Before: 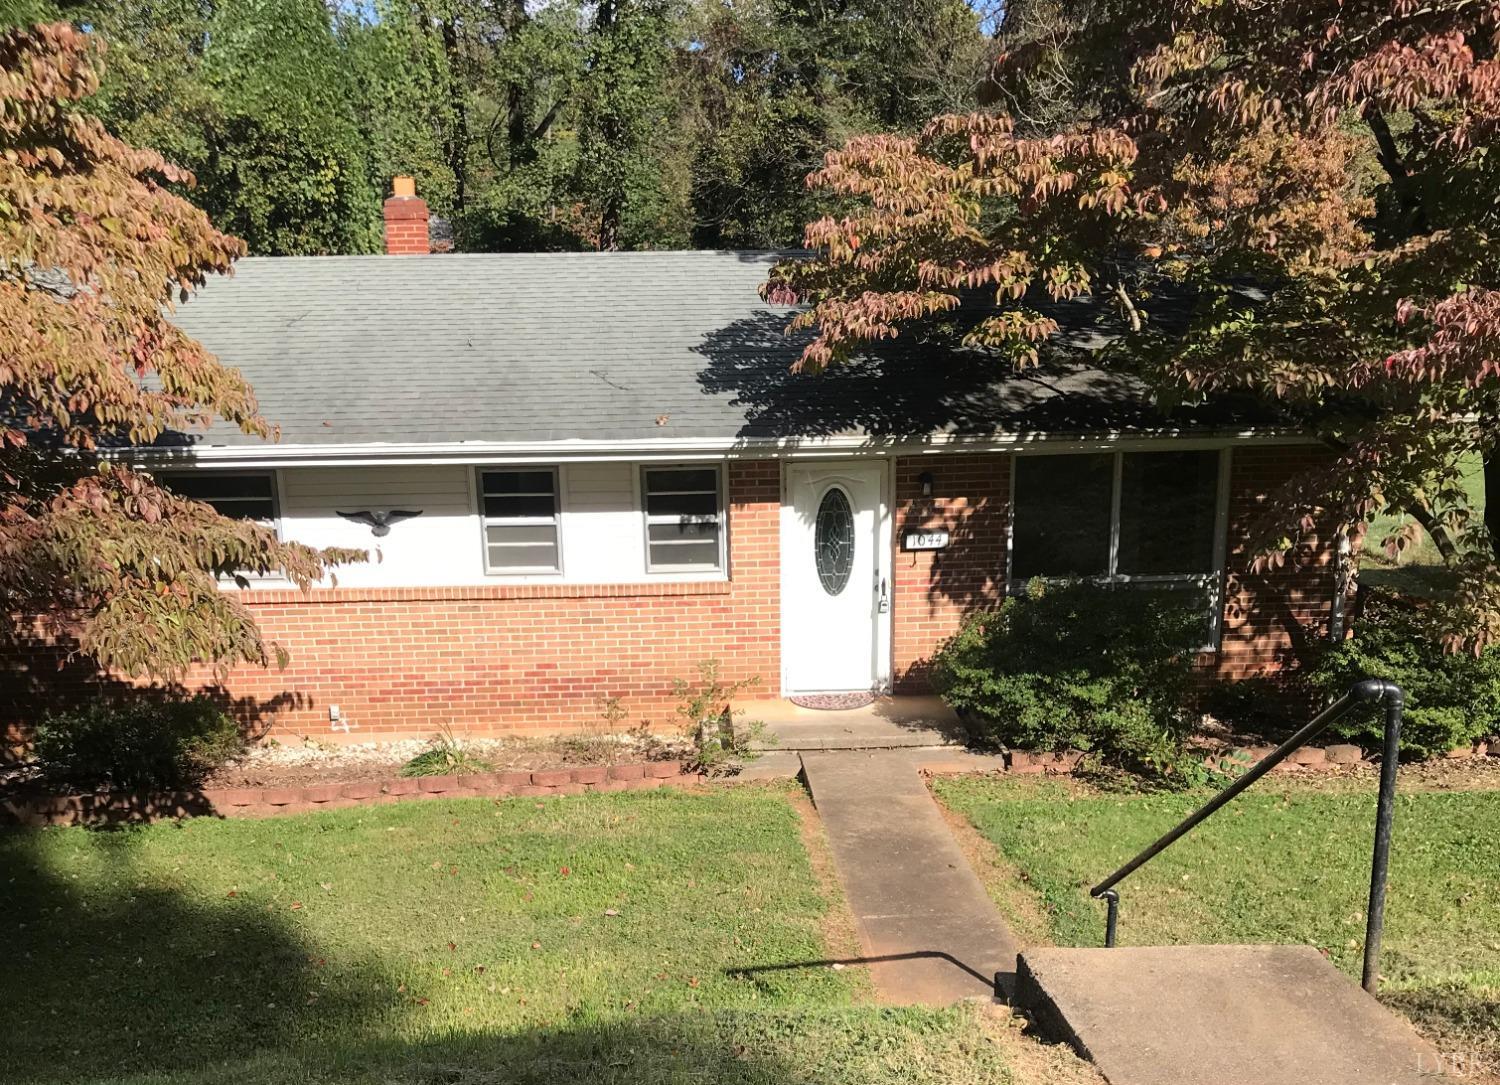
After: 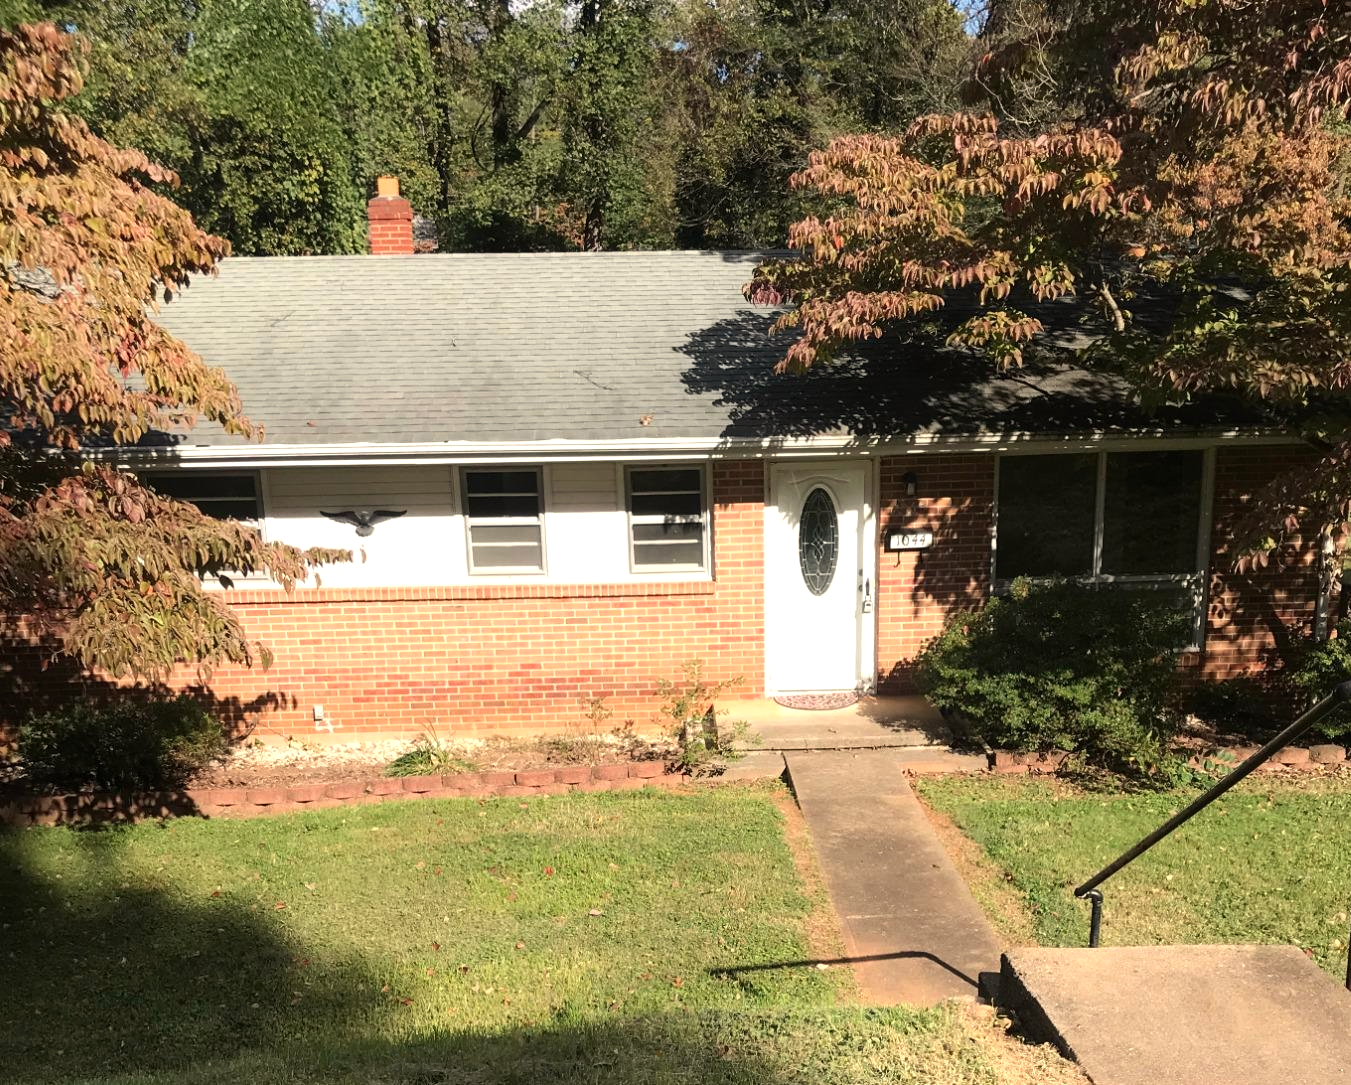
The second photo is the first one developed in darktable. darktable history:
exposure: compensate highlight preservation false
tone equalizer: -8 EV -0.001 EV, -7 EV 0.001 EV, -6 EV -0.002 EV, -5 EV -0.003 EV, -4 EV -0.062 EV, -3 EV -0.222 EV, -2 EV -0.267 EV, -1 EV 0.105 EV, +0 EV 0.303 EV
white balance: red 1.045, blue 0.932
crop and rotate: left 1.088%, right 8.807%
